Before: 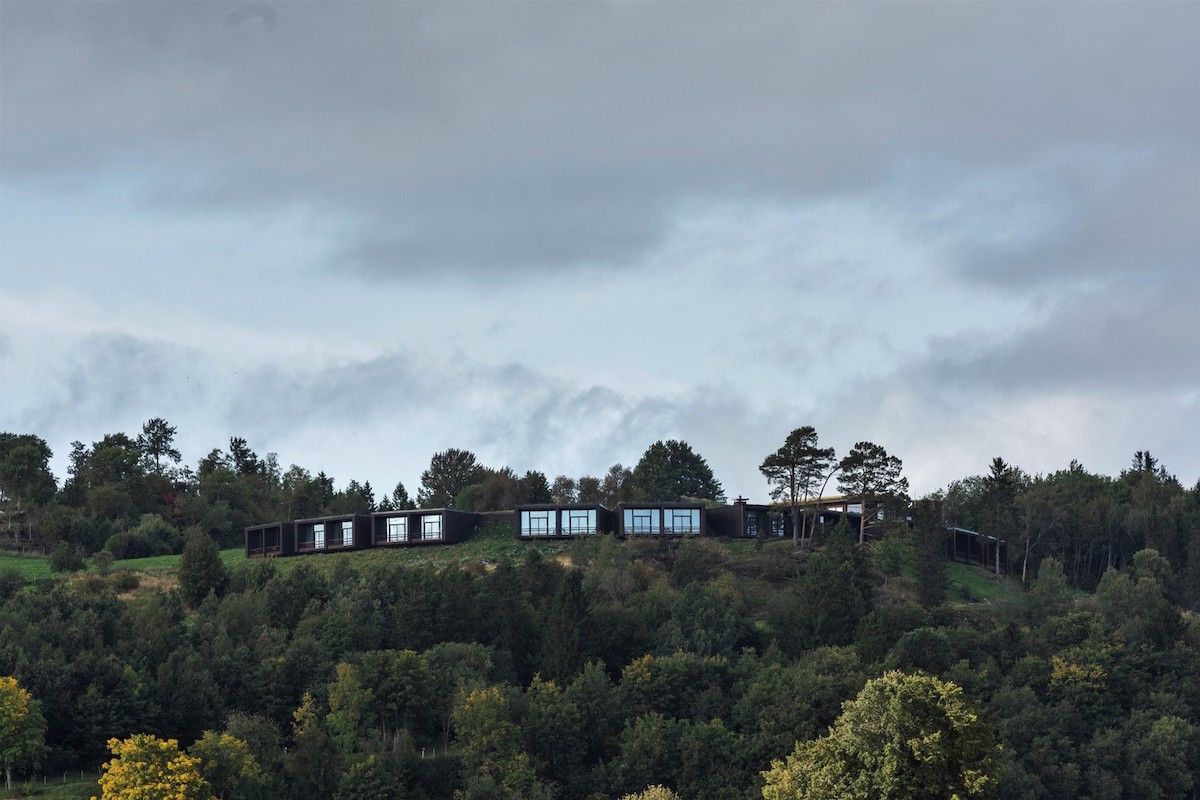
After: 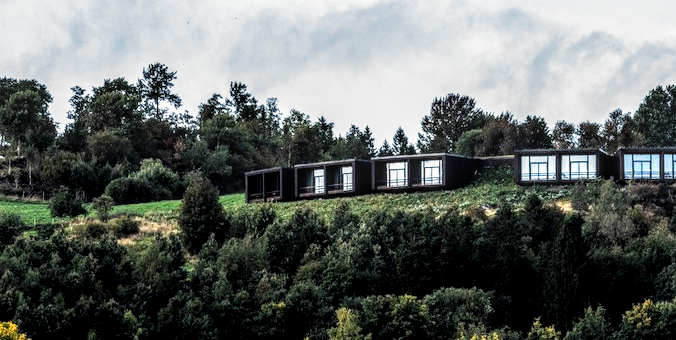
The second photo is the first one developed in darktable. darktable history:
exposure: exposure 0.2 EV, compensate highlight preservation false
filmic rgb: black relative exposure -8.2 EV, white relative exposure 2.2 EV, threshold 3 EV, hardness 7.11, latitude 75%, contrast 1.325, highlights saturation mix -2%, shadows ↔ highlights balance 30%, preserve chrominance no, color science v5 (2021), contrast in shadows safe, contrast in highlights safe, enable highlight reconstruction true
crop: top 44.483%, right 43.593%, bottom 12.892%
local contrast: highlights 0%, shadows 0%, detail 182%
tone curve: curves: ch0 [(0, 0) (0.004, 0.001) (0.133, 0.112) (0.325, 0.362) (0.832, 0.893) (1, 1)], color space Lab, linked channels, preserve colors none
